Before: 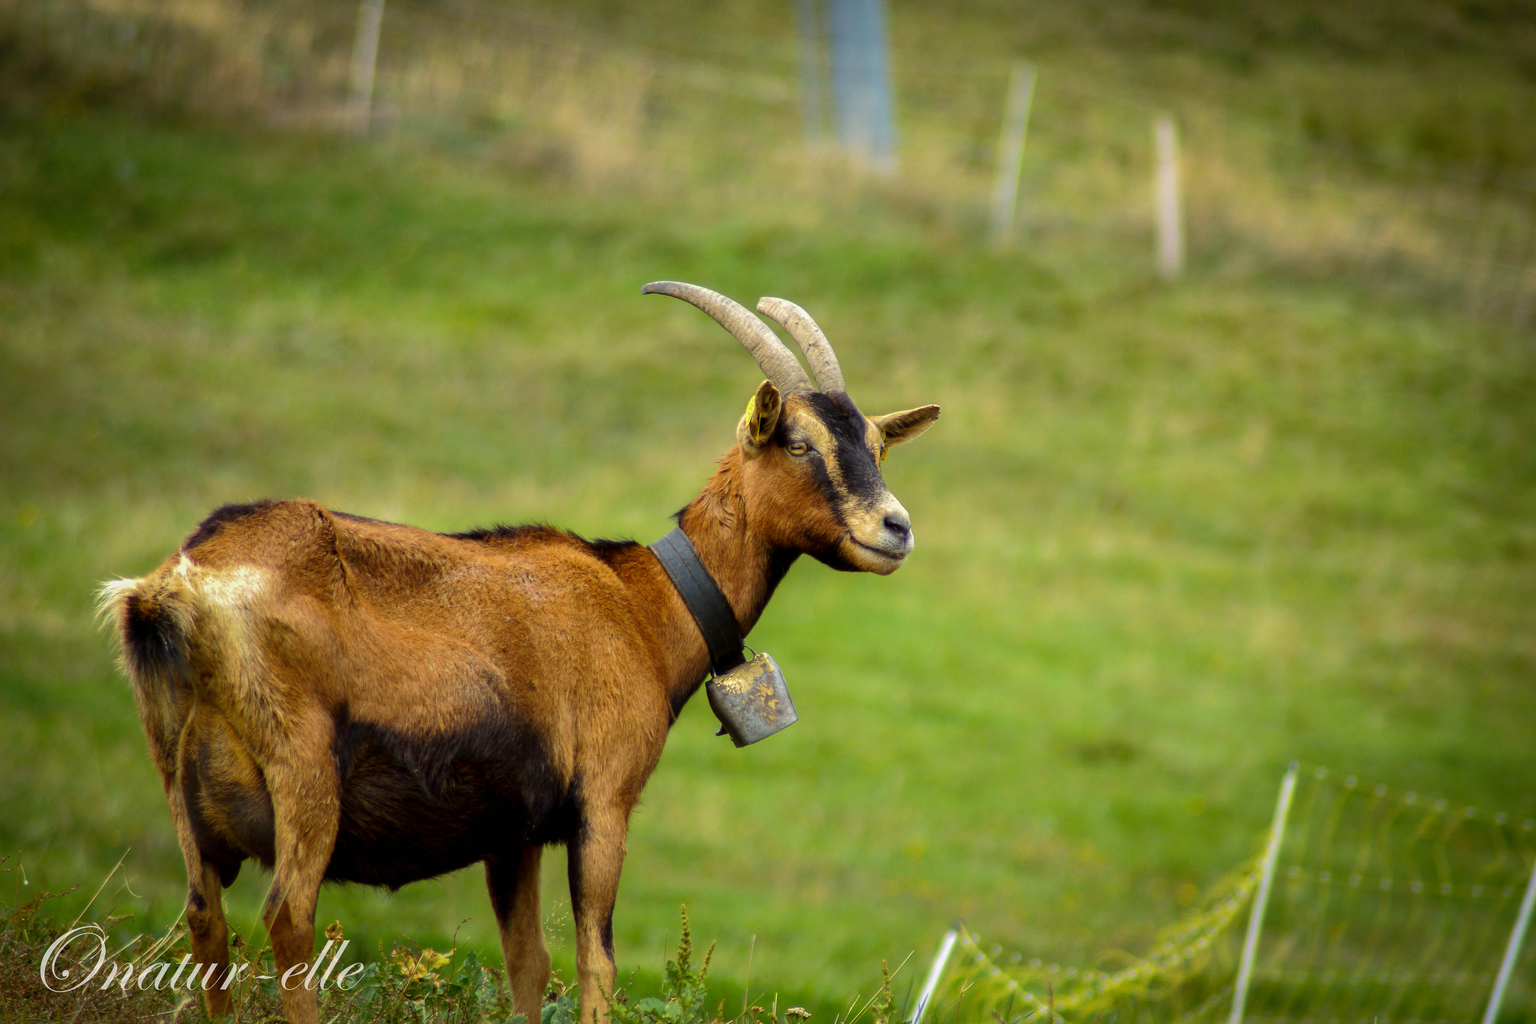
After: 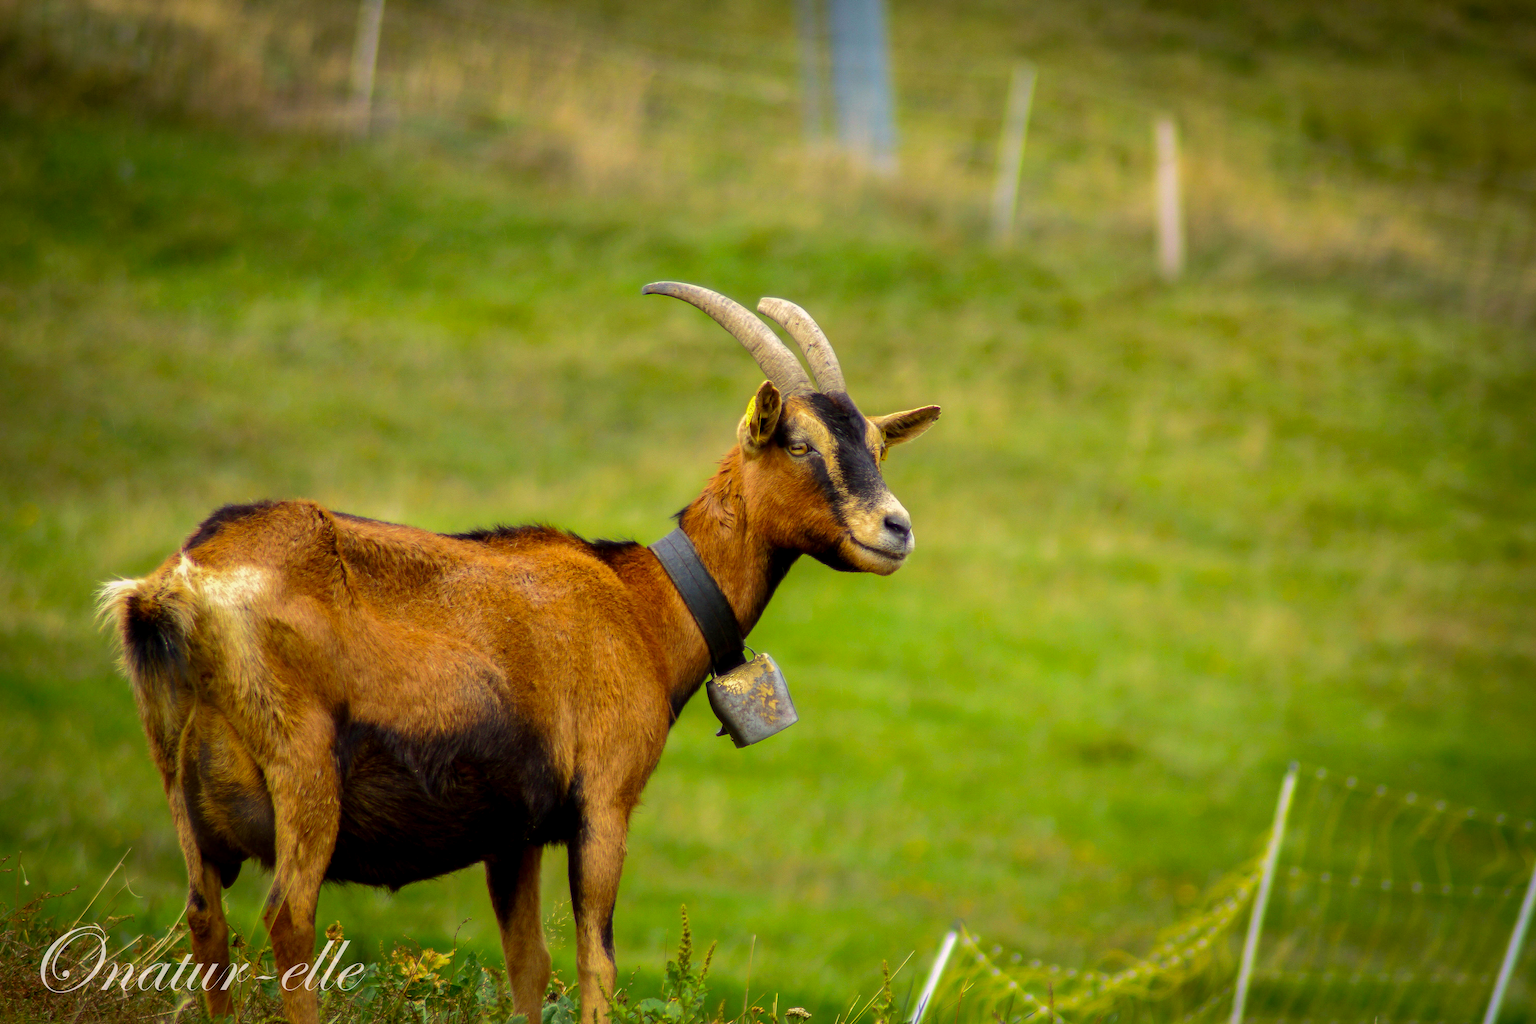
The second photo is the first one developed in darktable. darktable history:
exposure: black level correction 0.001, compensate highlight preservation false
color correction: highlights a* 3.22, highlights b* 1.93, saturation 1.19
